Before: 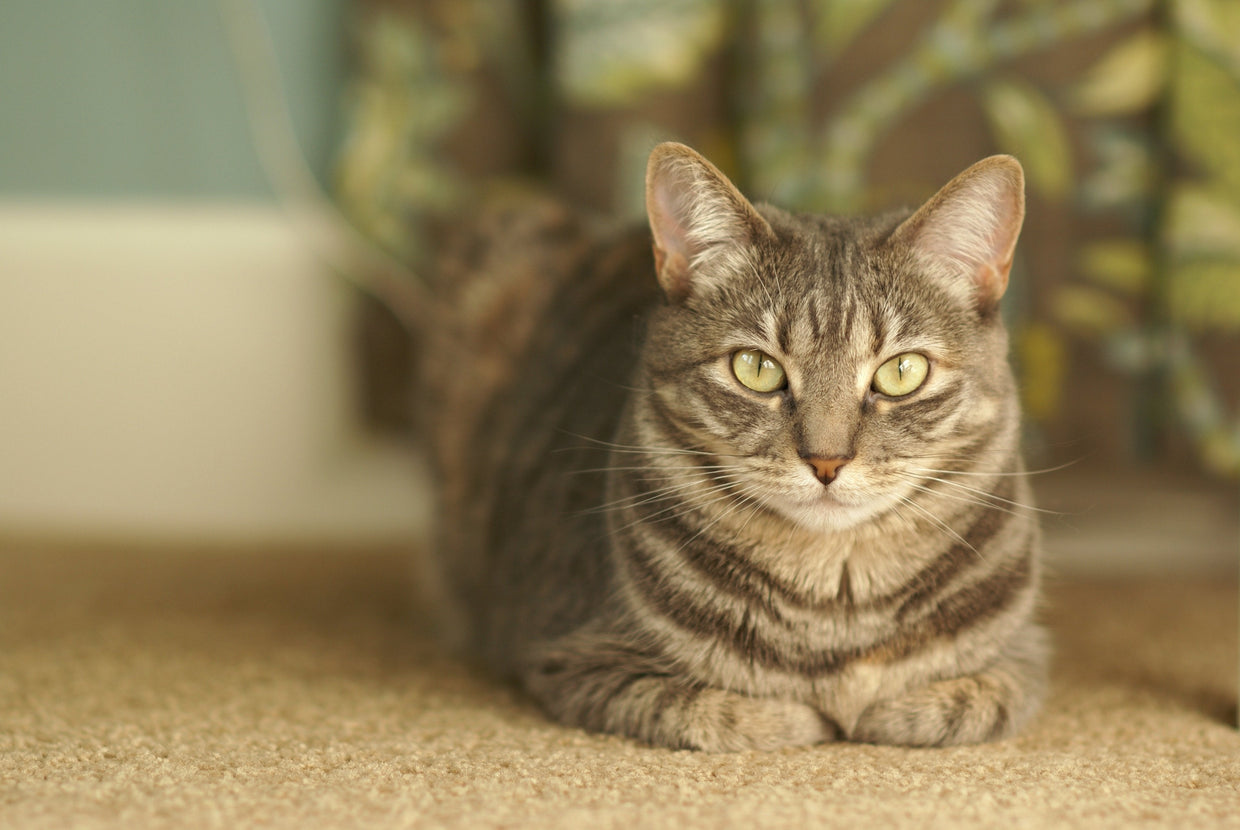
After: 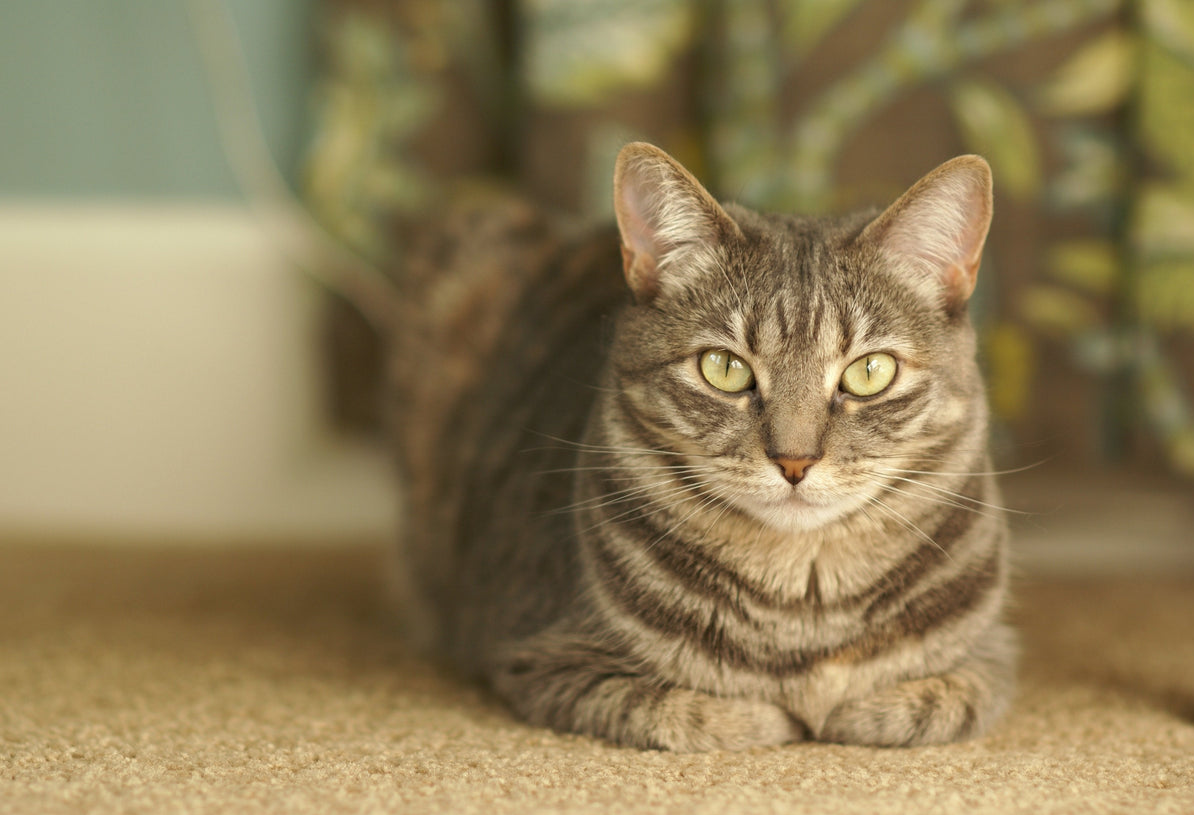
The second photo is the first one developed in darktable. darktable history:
crop and rotate: left 2.602%, right 1.084%, bottom 1.803%
